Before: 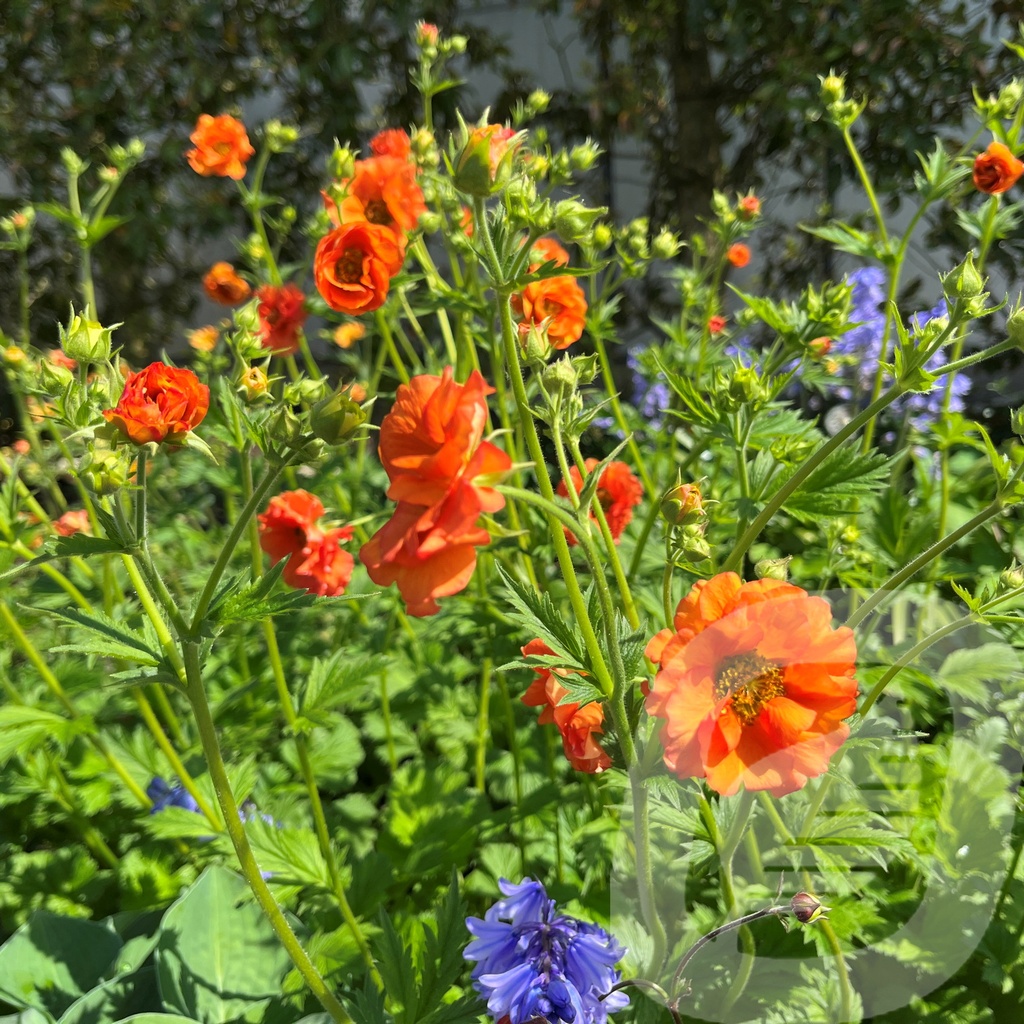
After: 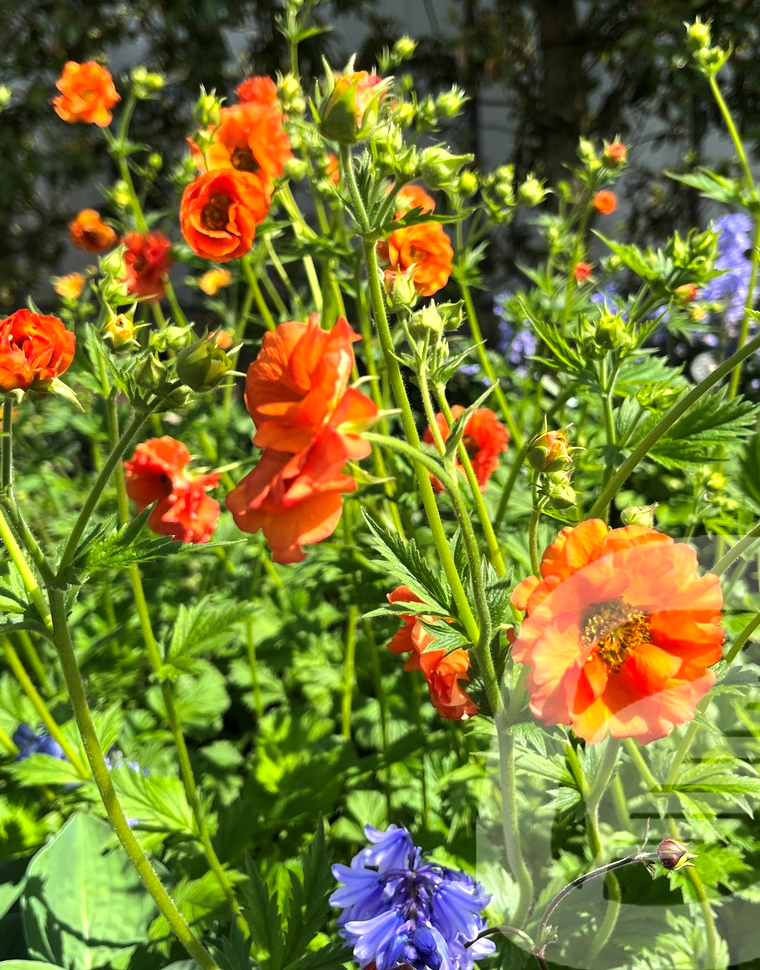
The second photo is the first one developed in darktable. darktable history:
shadows and highlights: shadows 25, white point adjustment -3, highlights -30
exposure: black level correction 0.001, compensate highlight preservation false
crop and rotate: left 13.15%, top 5.251%, right 12.609%
tone equalizer: -8 EV -0.75 EV, -7 EV -0.7 EV, -6 EV -0.6 EV, -5 EV -0.4 EV, -3 EV 0.4 EV, -2 EV 0.6 EV, -1 EV 0.7 EV, +0 EV 0.75 EV, edges refinement/feathering 500, mask exposure compensation -1.57 EV, preserve details no
